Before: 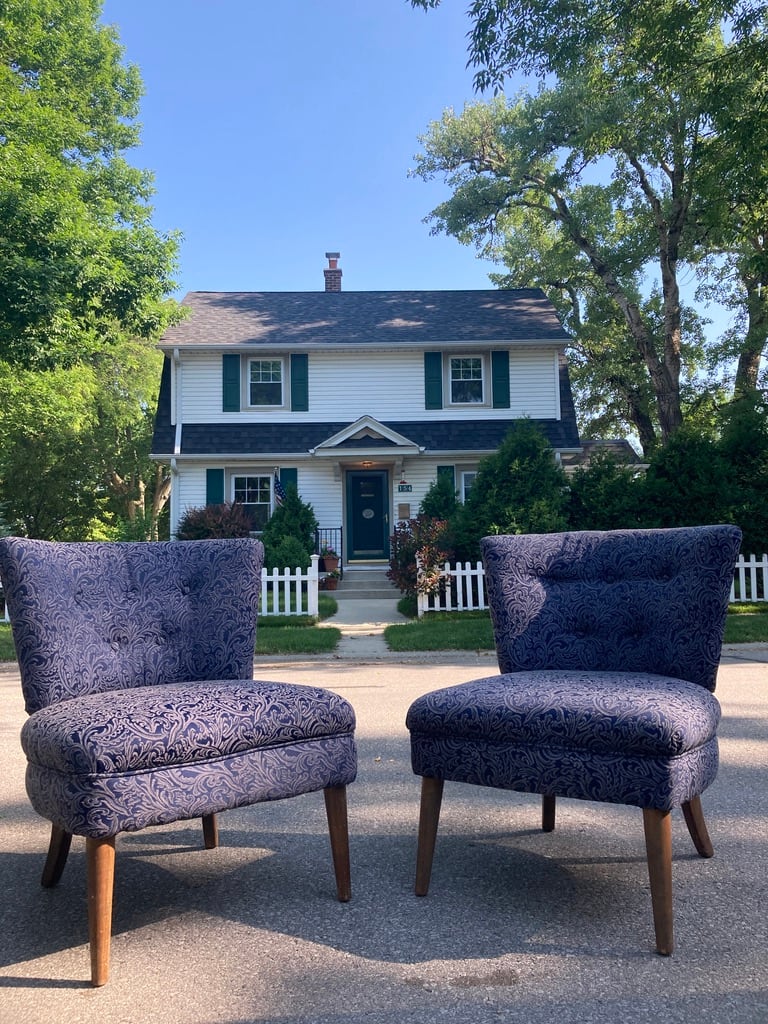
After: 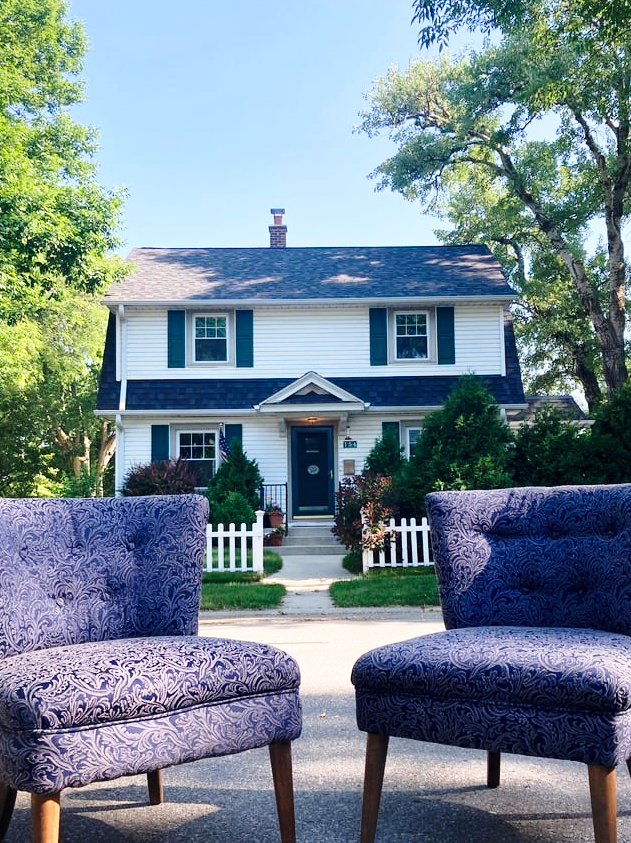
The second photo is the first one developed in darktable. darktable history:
crop and rotate: left 7.235%, top 4.39%, right 10.577%, bottom 13.273%
base curve: curves: ch0 [(0, 0) (0.028, 0.03) (0.121, 0.232) (0.46, 0.748) (0.859, 0.968) (1, 1)], preserve colors none
local contrast: mode bilateral grid, contrast 20, coarseness 50, detail 119%, midtone range 0.2
